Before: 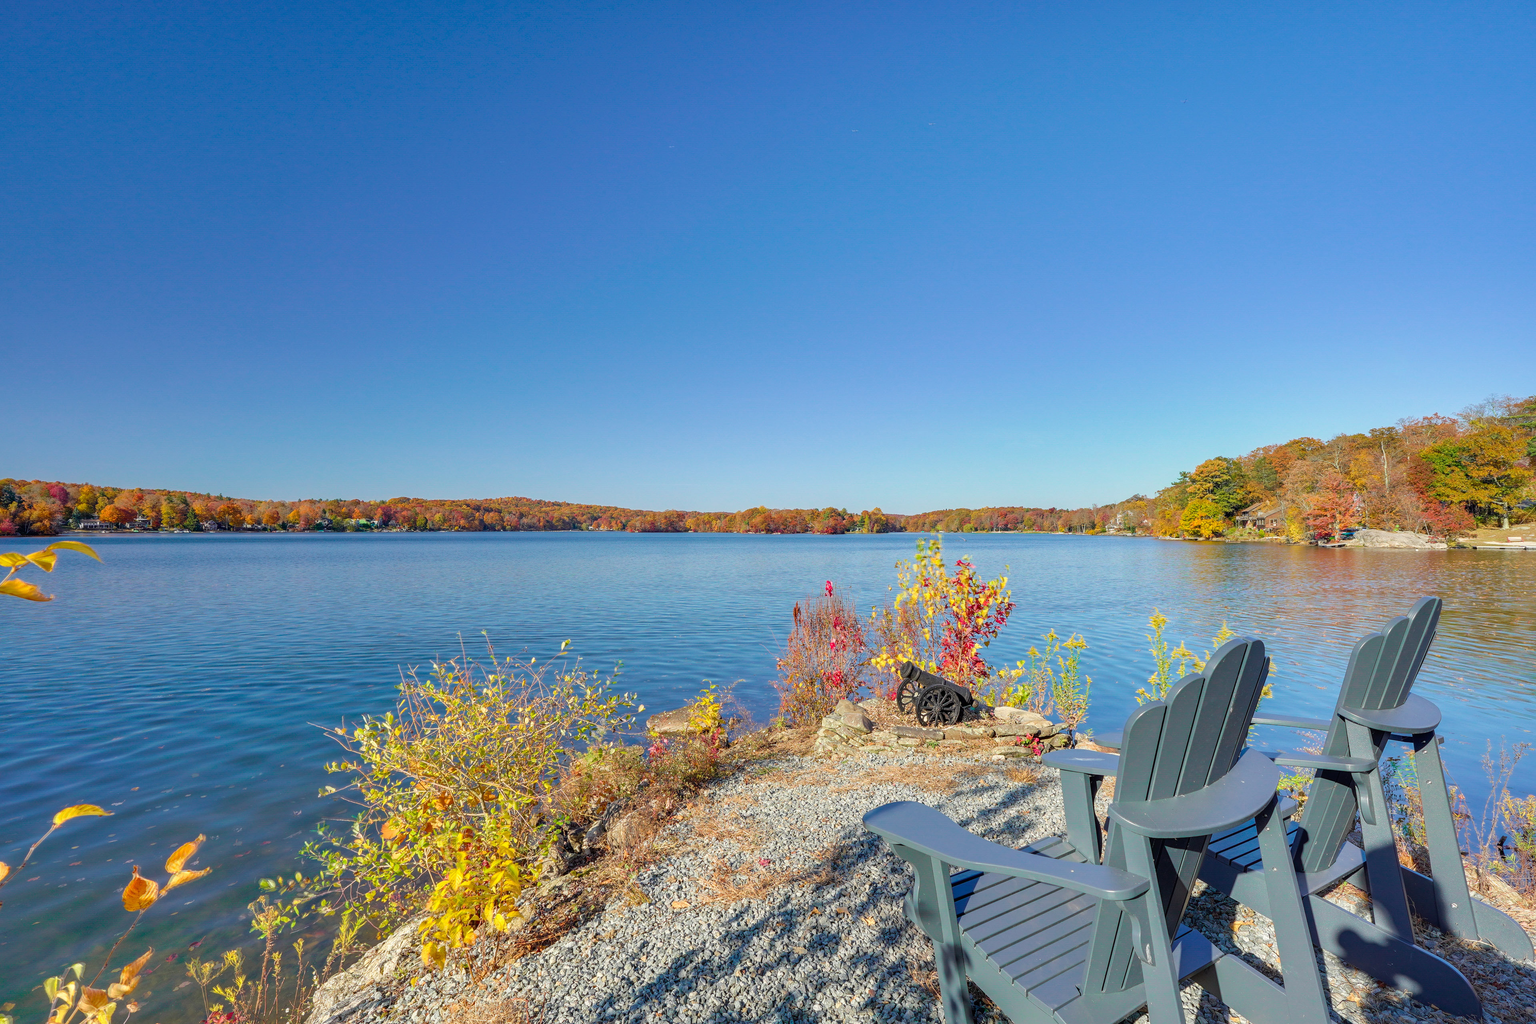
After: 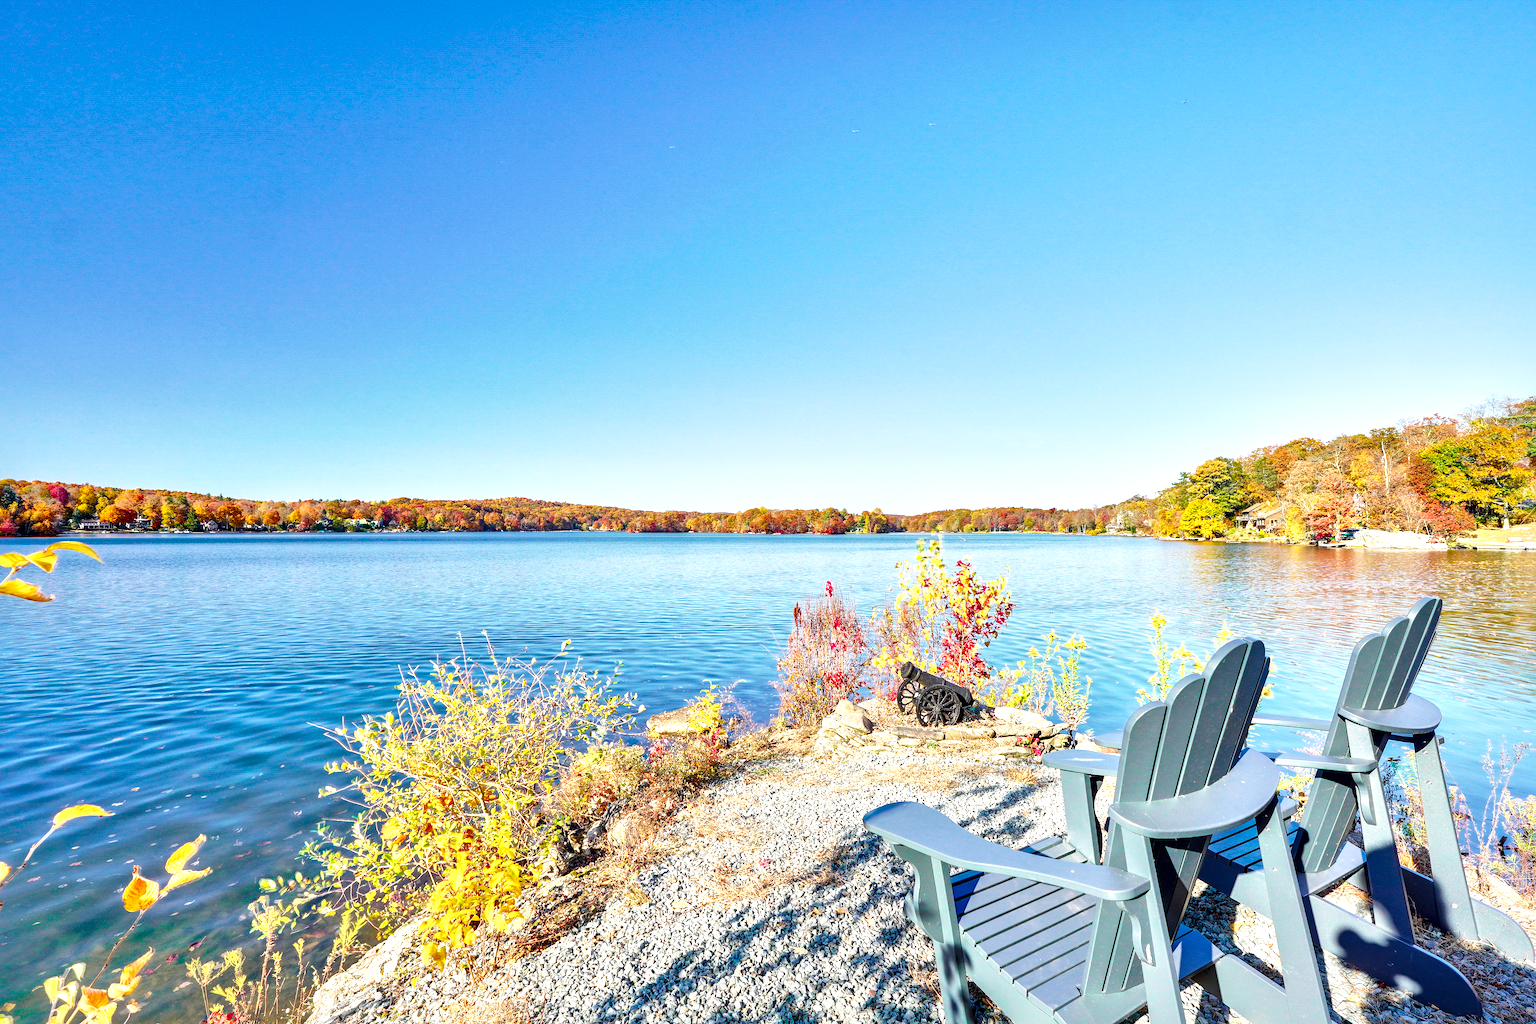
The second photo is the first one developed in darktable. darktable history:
local contrast: mode bilateral grid, contrast 70, coarseness 76, detail 180%, midtone range 0.2
base curve: curves: ch0 [(0, 0) (0.026, 0.03) (0.109, 0.232) (0.351, 0.748) (0.669, 0.968) (1, 1)], preserve colors none
